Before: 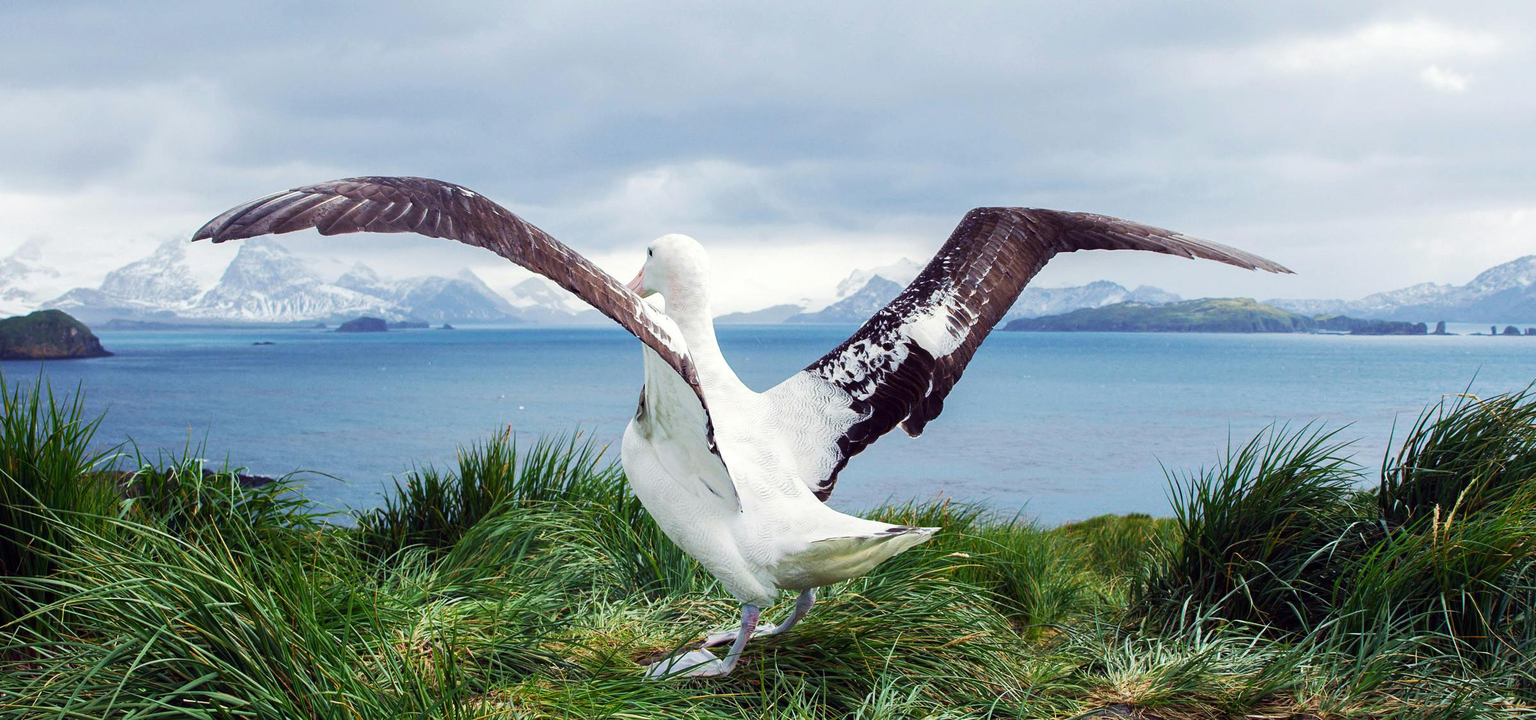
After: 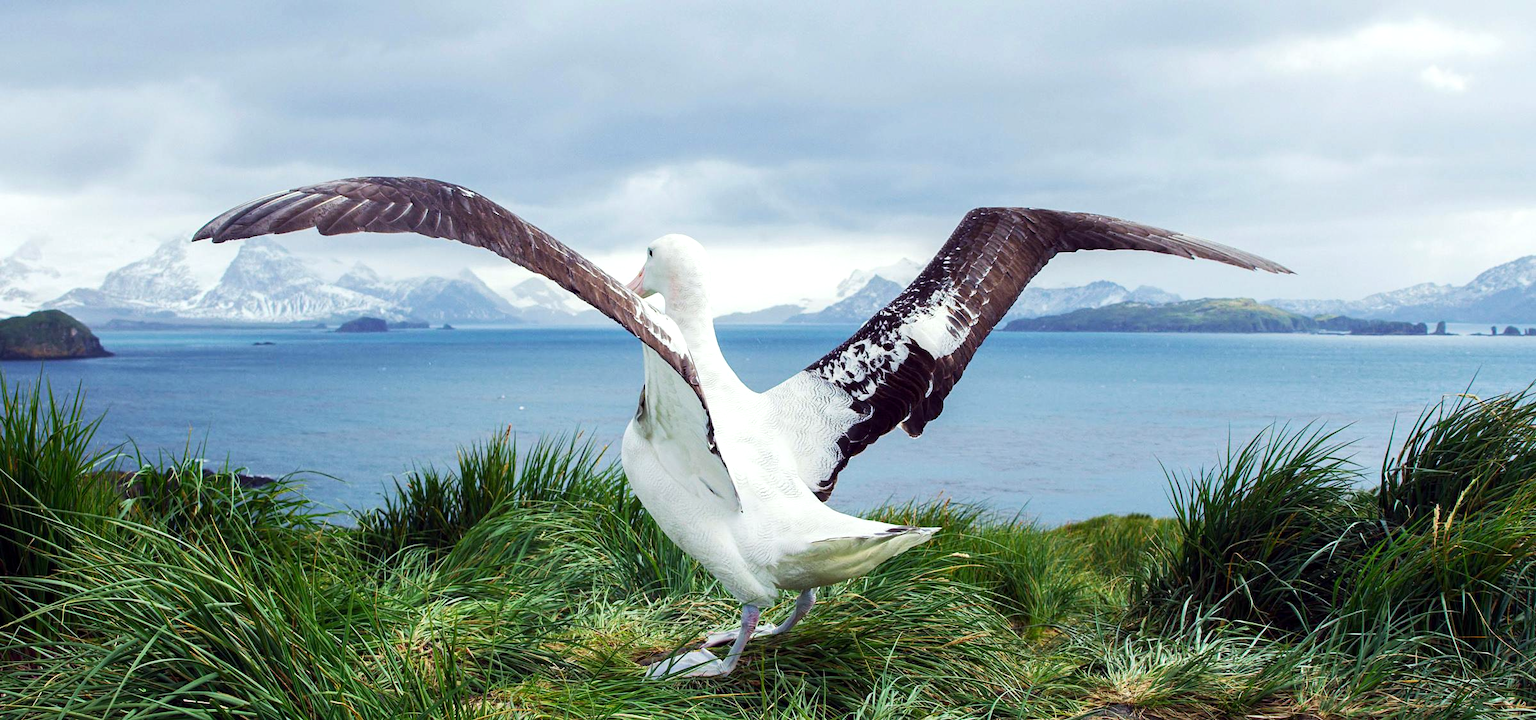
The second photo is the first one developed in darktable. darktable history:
white balance: red 0.978, blue 0.999
exposure: black level correction 0.001, exposure 0.14 EV, compensate highlight preservation false
